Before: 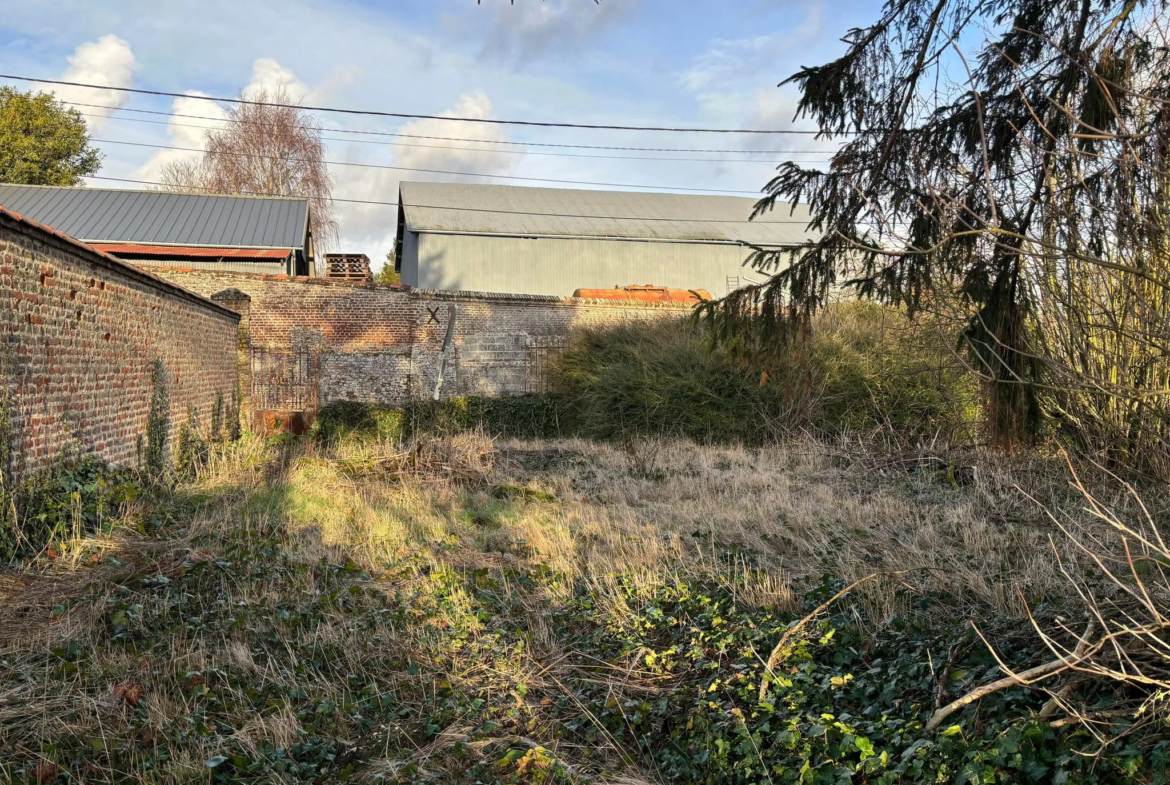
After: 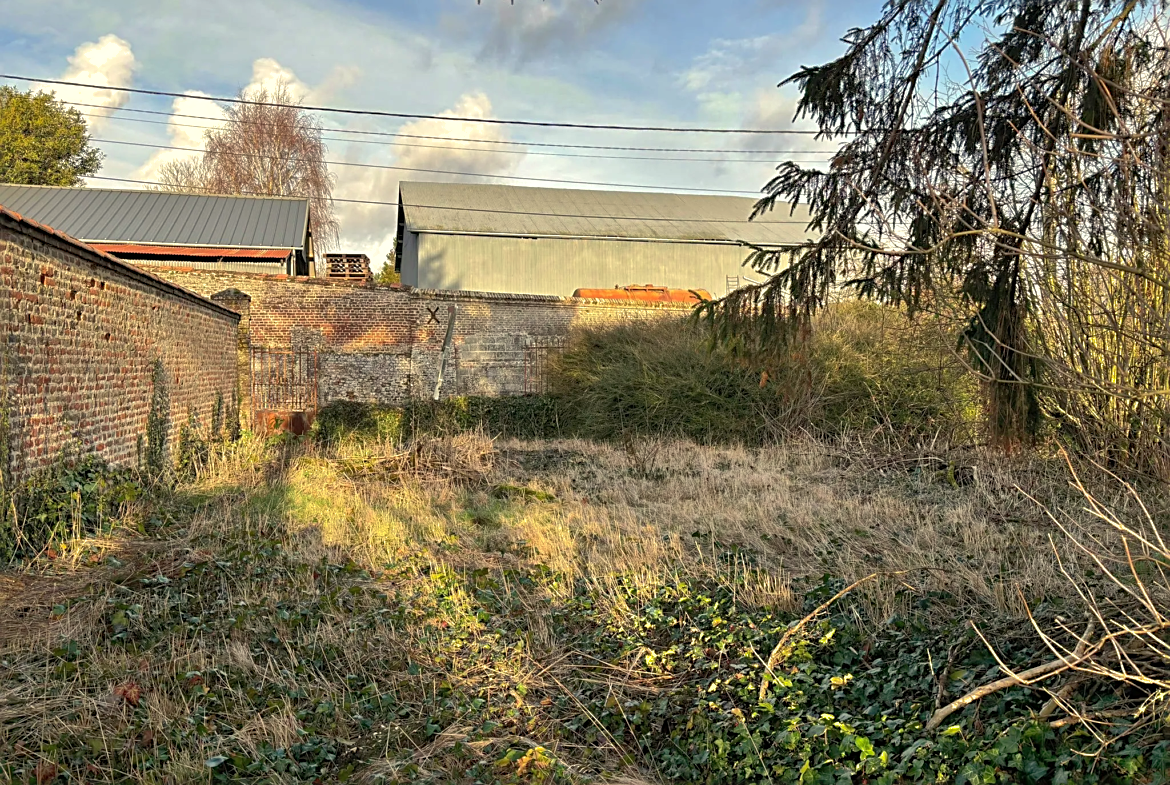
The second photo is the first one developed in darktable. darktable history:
sharpen: on, module defaults
white balance: red 1.029, blue 0.92
levels: levels [0, 0.476, 0.951]
shadows and highlights: on, module defaults
